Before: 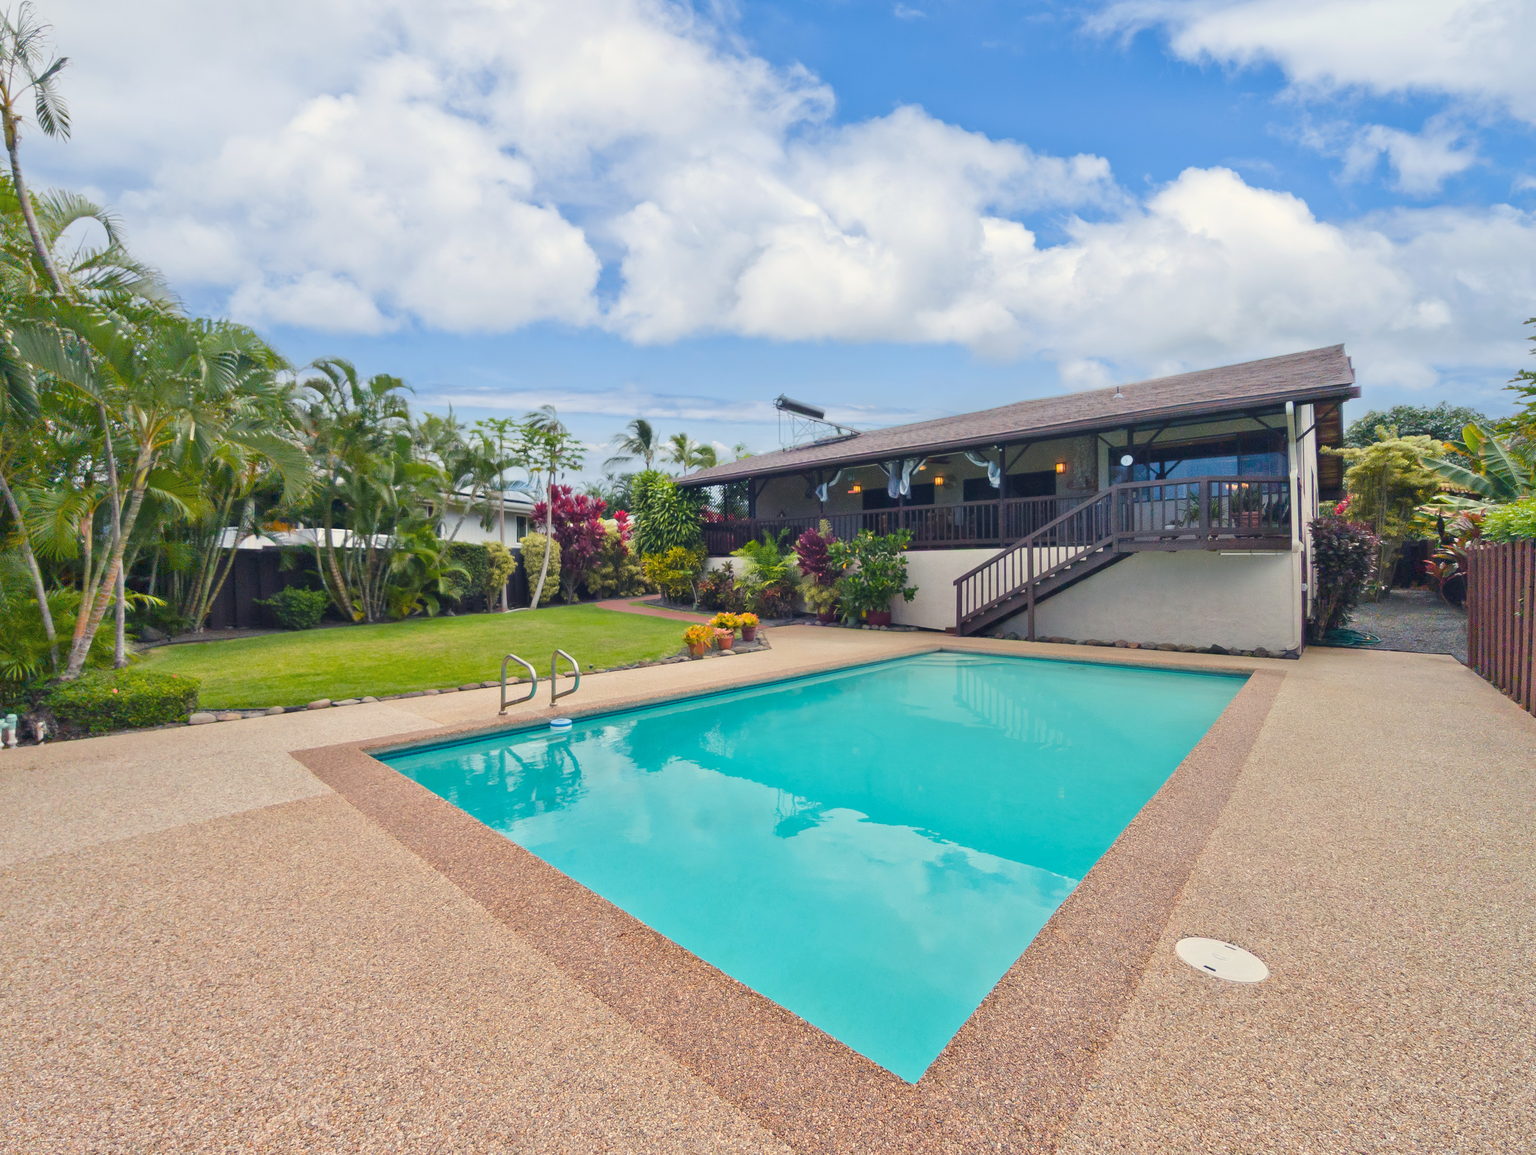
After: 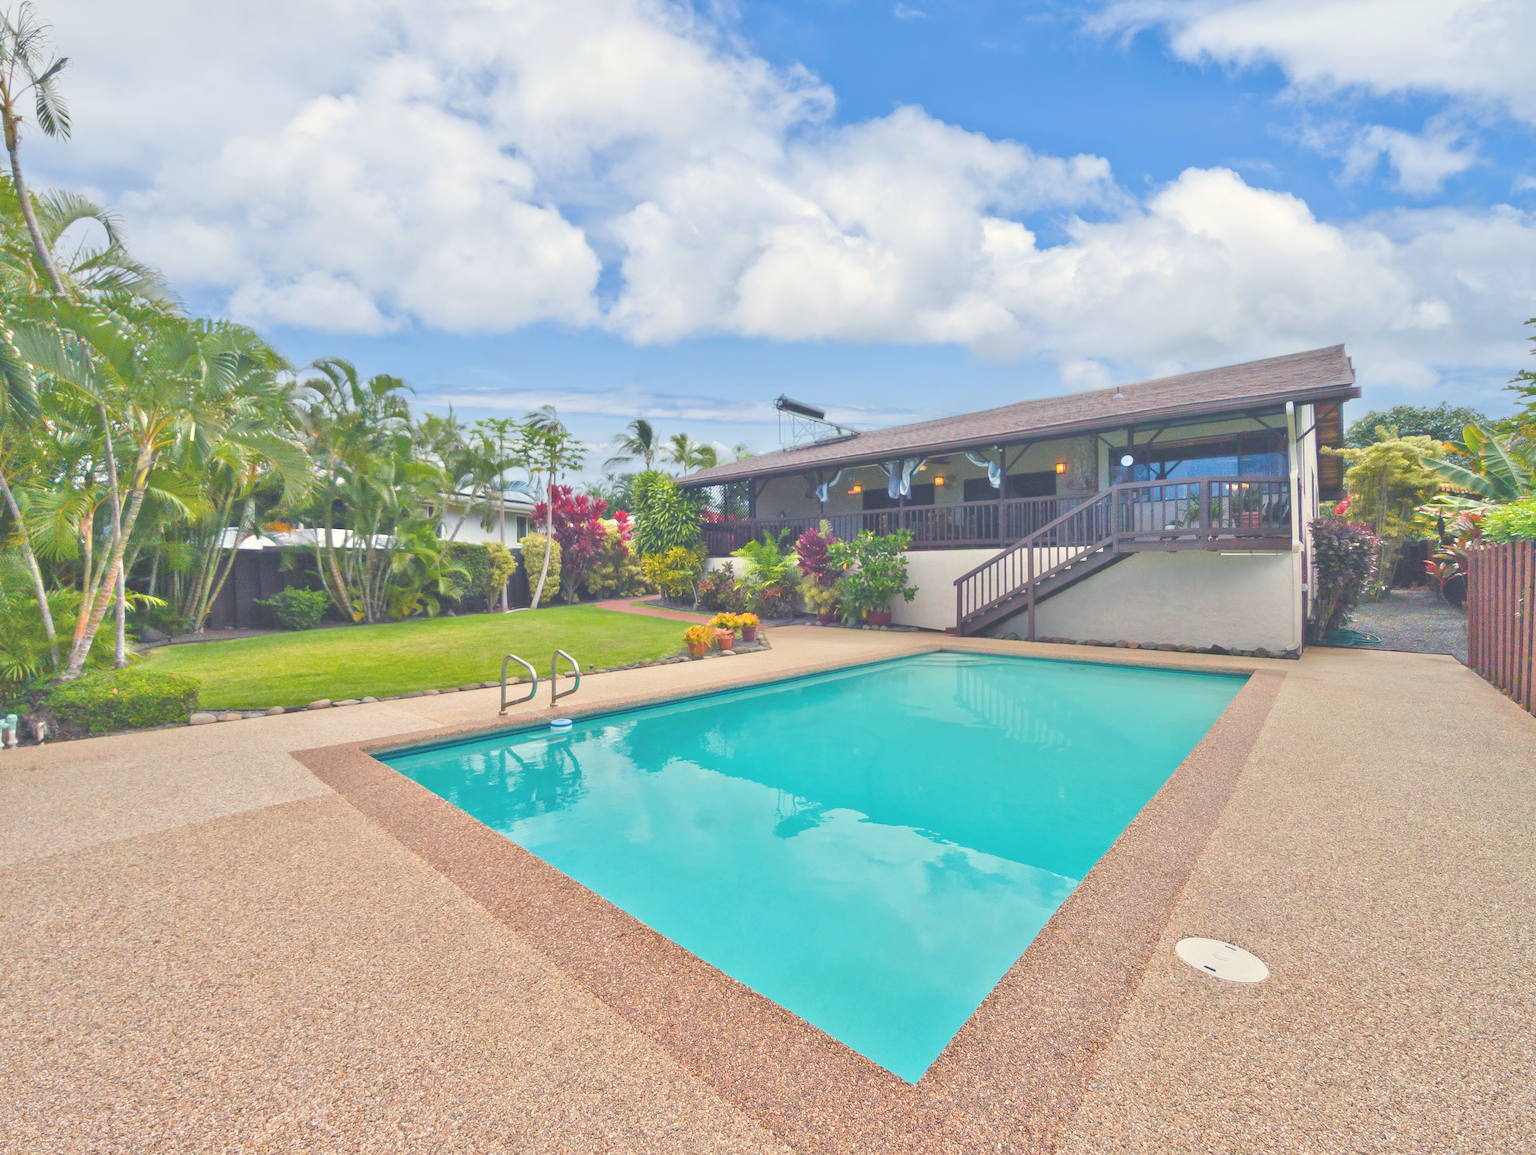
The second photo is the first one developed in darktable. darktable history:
exposure: black level correction -0.015, compensate highlight preservation false
tone equalizer: -7 EV 0.15 EV, -6 EV 0.6 EV, -5 EV 1.15 EV, -4 EV 1.33 EV, -3 EV 1.15 EV, -2 EV 0.6 EV, -1 EV 0.15 EV, mask exposure compensation -0.5 EV
